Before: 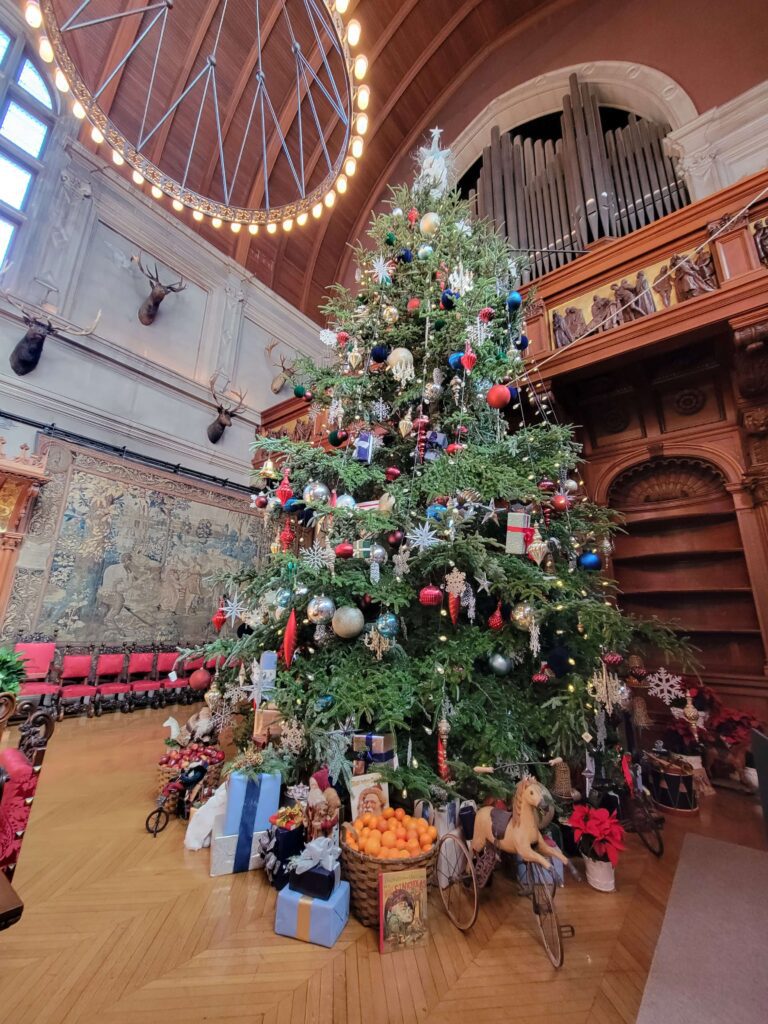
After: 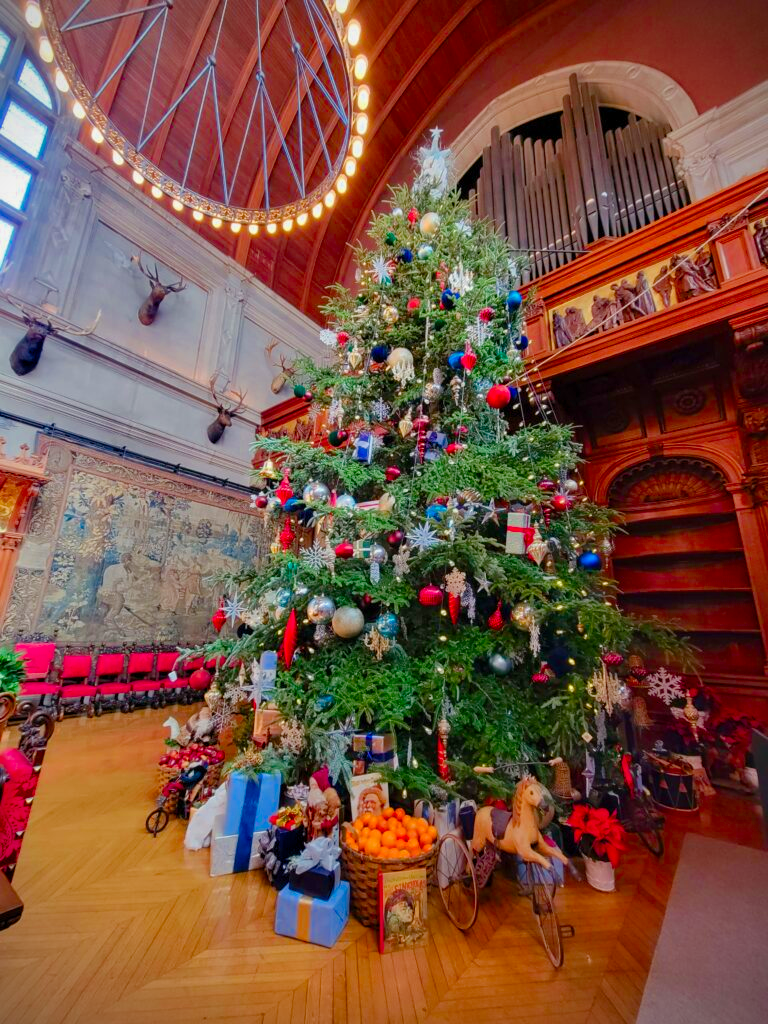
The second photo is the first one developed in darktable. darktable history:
shadows and highlights: shadows 25, white point adjustment -3, highlights -30
color balance rgb: perceptual saturation grading › global saturation 20%, perceptual saturation grading › highlights -25%, perceptual saturation grading › shadows 50%
vignetting: fall-off start 92.6%, brightness -0.52, saturation -0.51, center (-0.012, 0)
color zones: curves: ch0 [(0, 0.613) (0.01, 0.613) (0.245, 0.448) (0.498, 0.529) (0.642, 0.665) (0.879, 0.777) (0.99, 0.613)]; ch1 [(0, 0) (0.143, 0) (0.286, 0) (0.429, 0) (0.571, 0) (0.714, 0) (0.857, 0)], mix -138.01%
